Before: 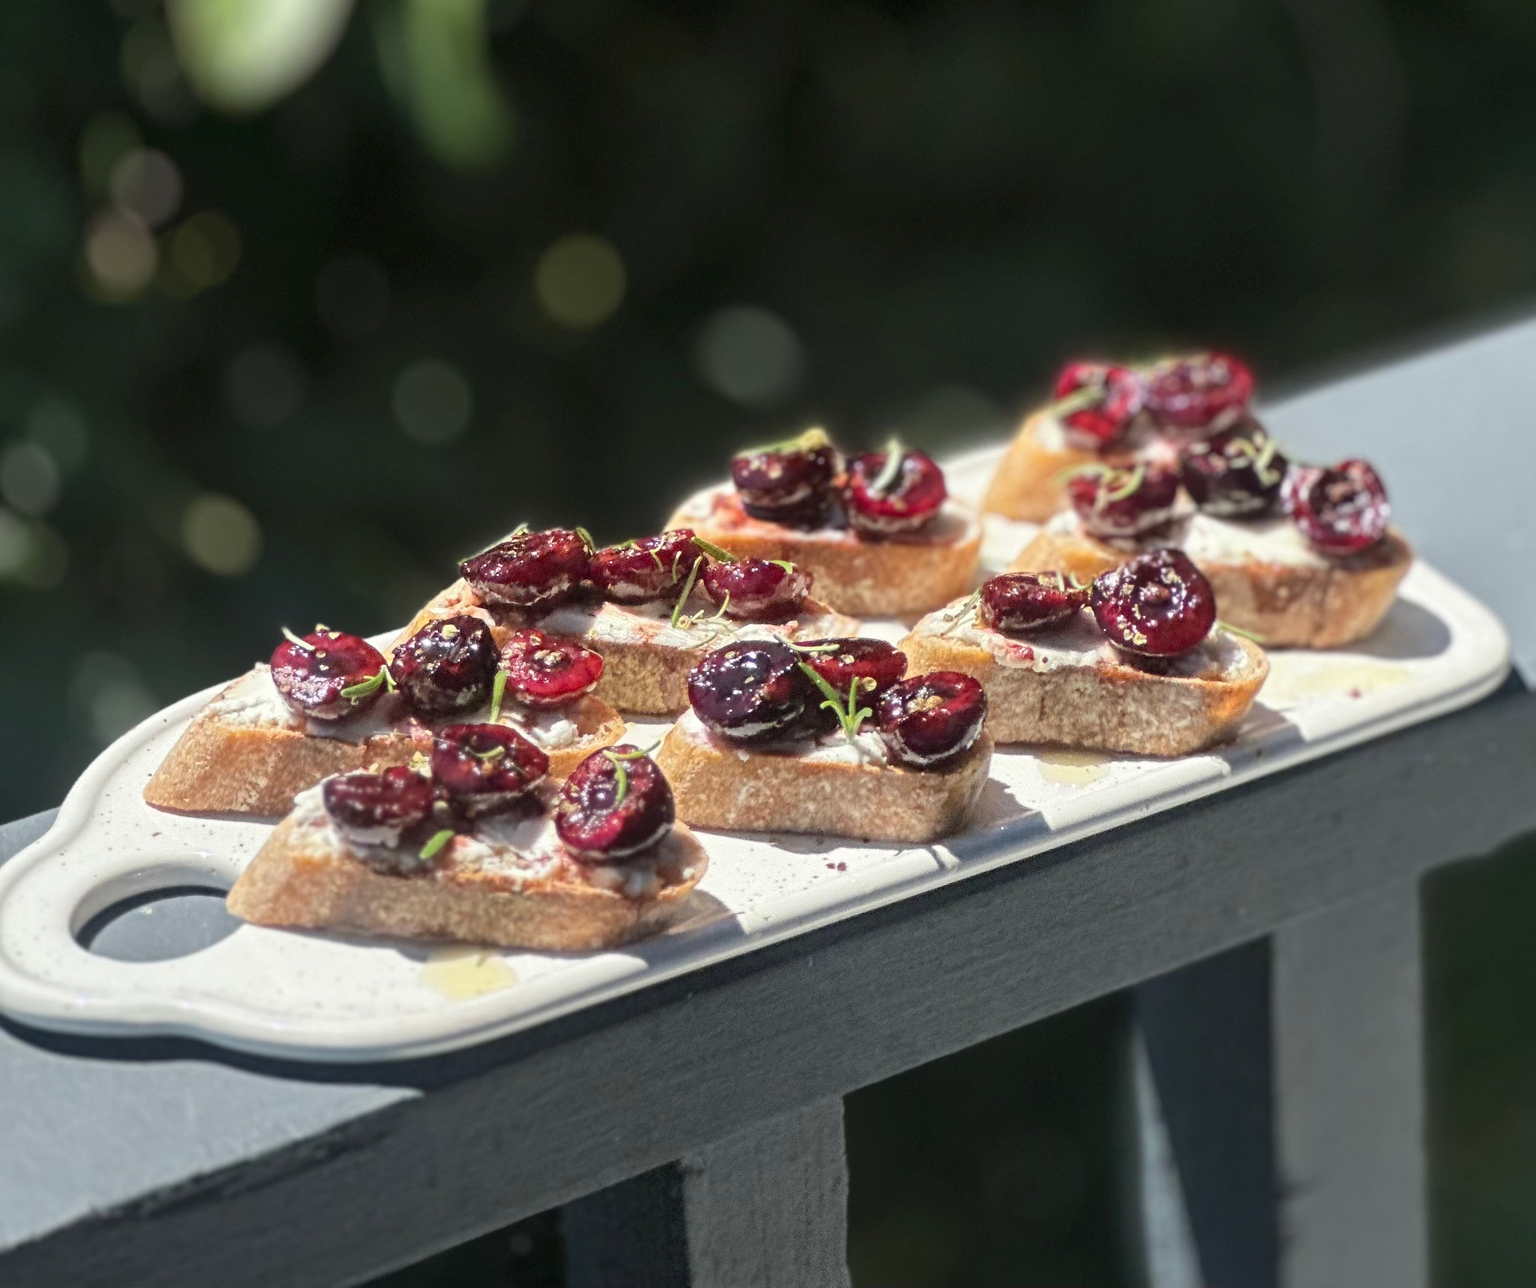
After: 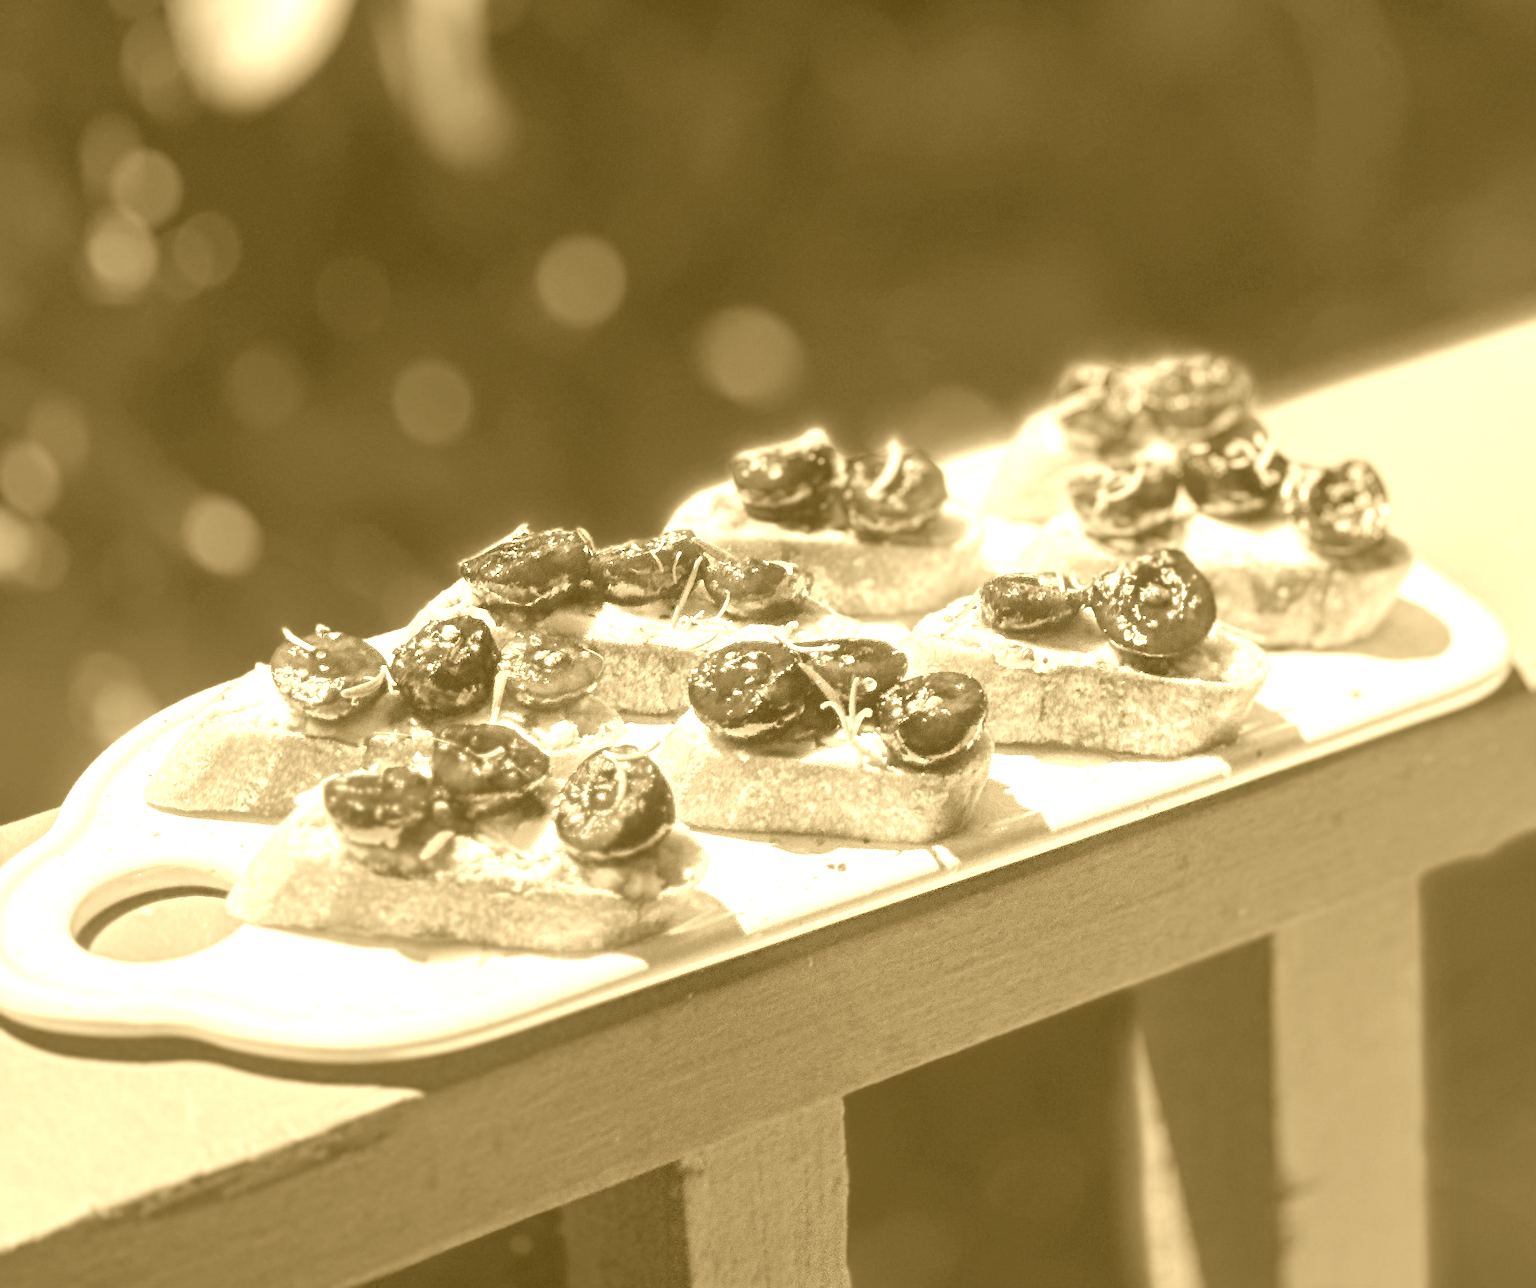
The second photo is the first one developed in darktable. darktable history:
colorize: hue 36°, source mix 100%
color balance rgb: shadows lift › chroma 5.41%, shadows lift › hue 240°, highlights gain › chroma 3.74%, highlights gain › hue 60°, saturation formula JzAzBz (2021)
